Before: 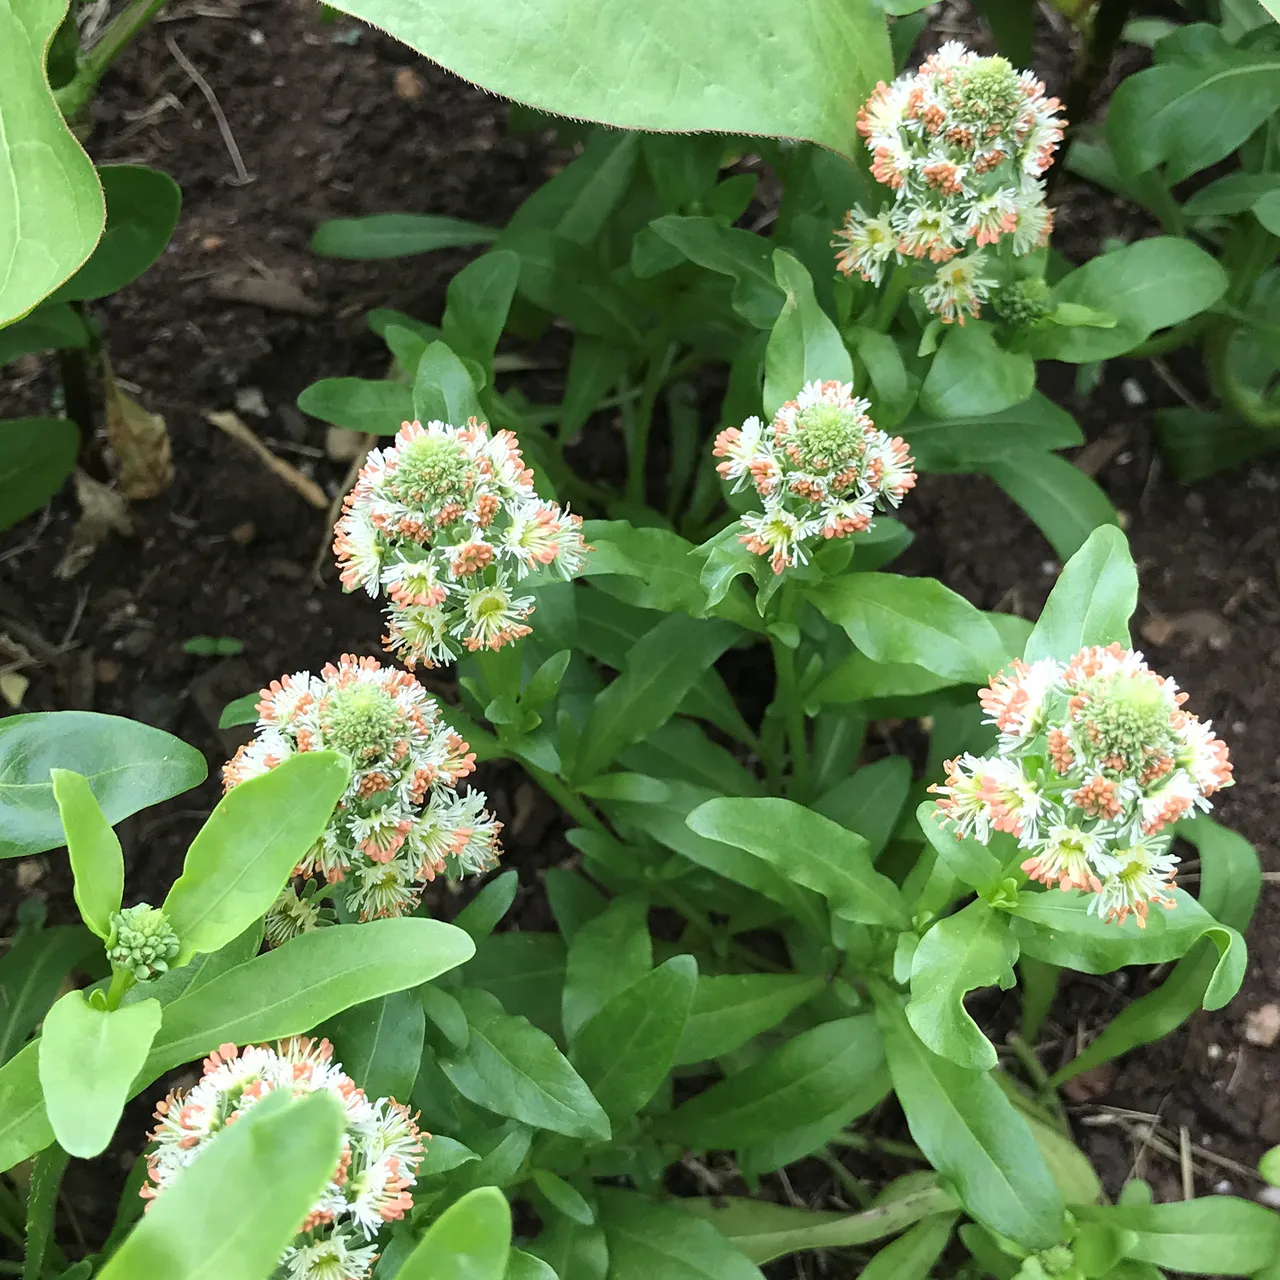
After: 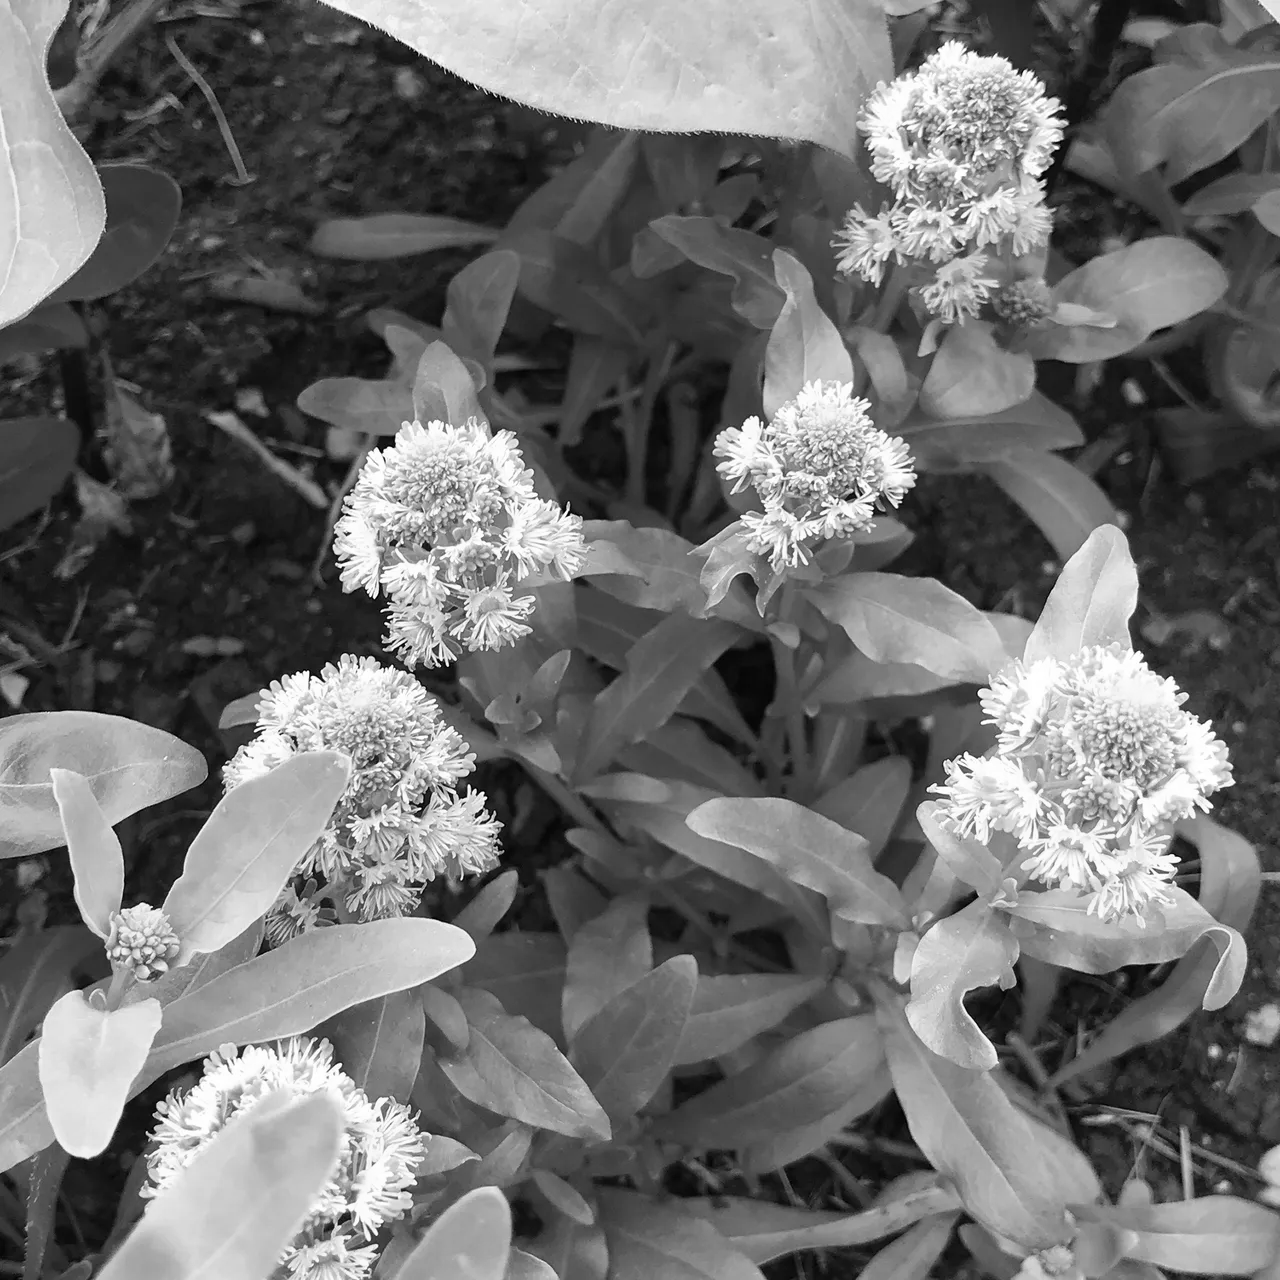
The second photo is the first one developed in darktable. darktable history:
local contrast: mode bilateral grid, contrast 15, coarseness 36, detail 105%, midtone range 0.2
monochrome: on, module defaults
